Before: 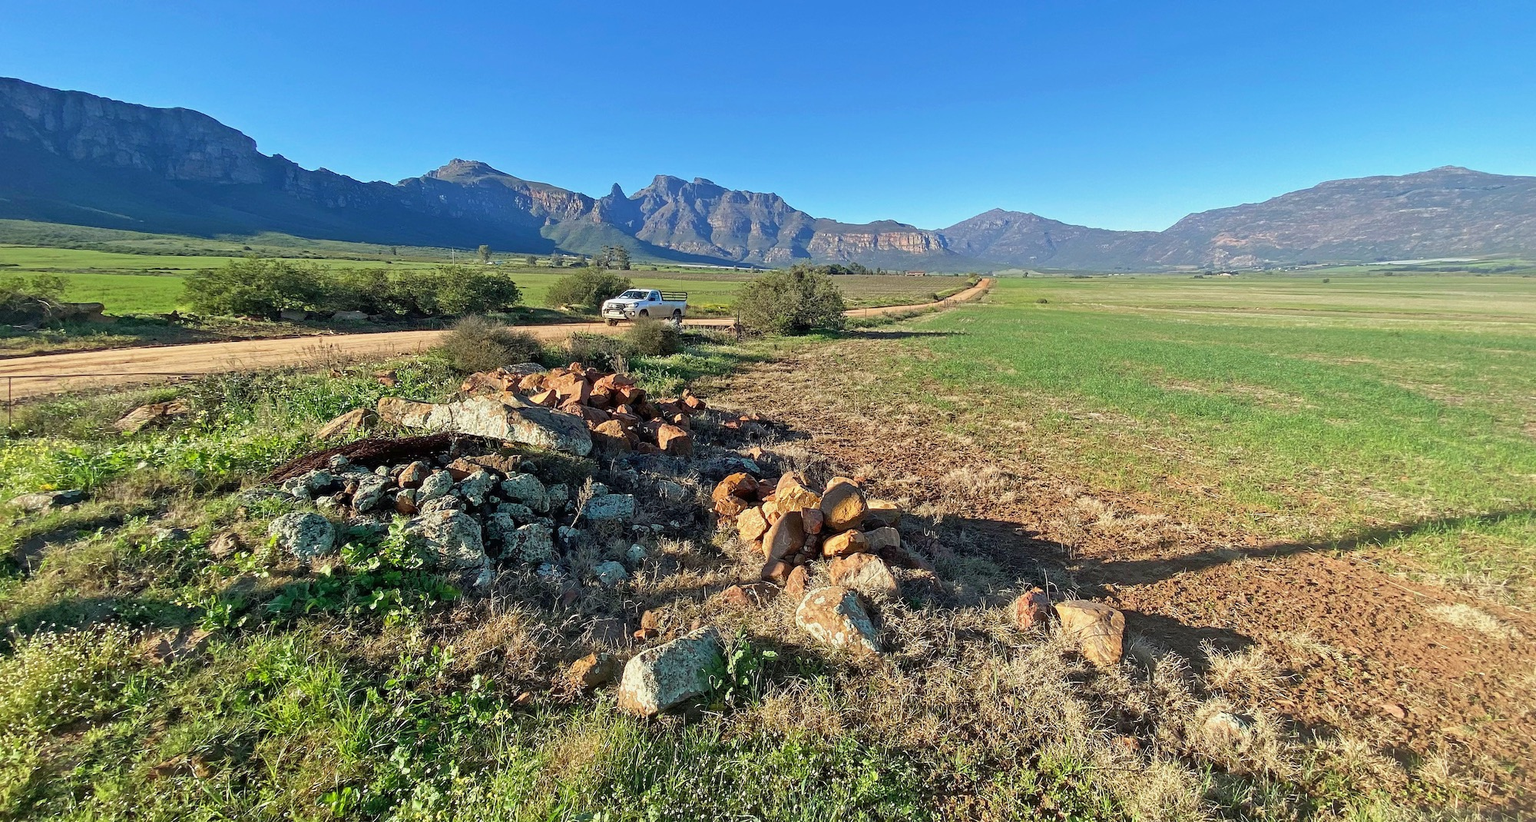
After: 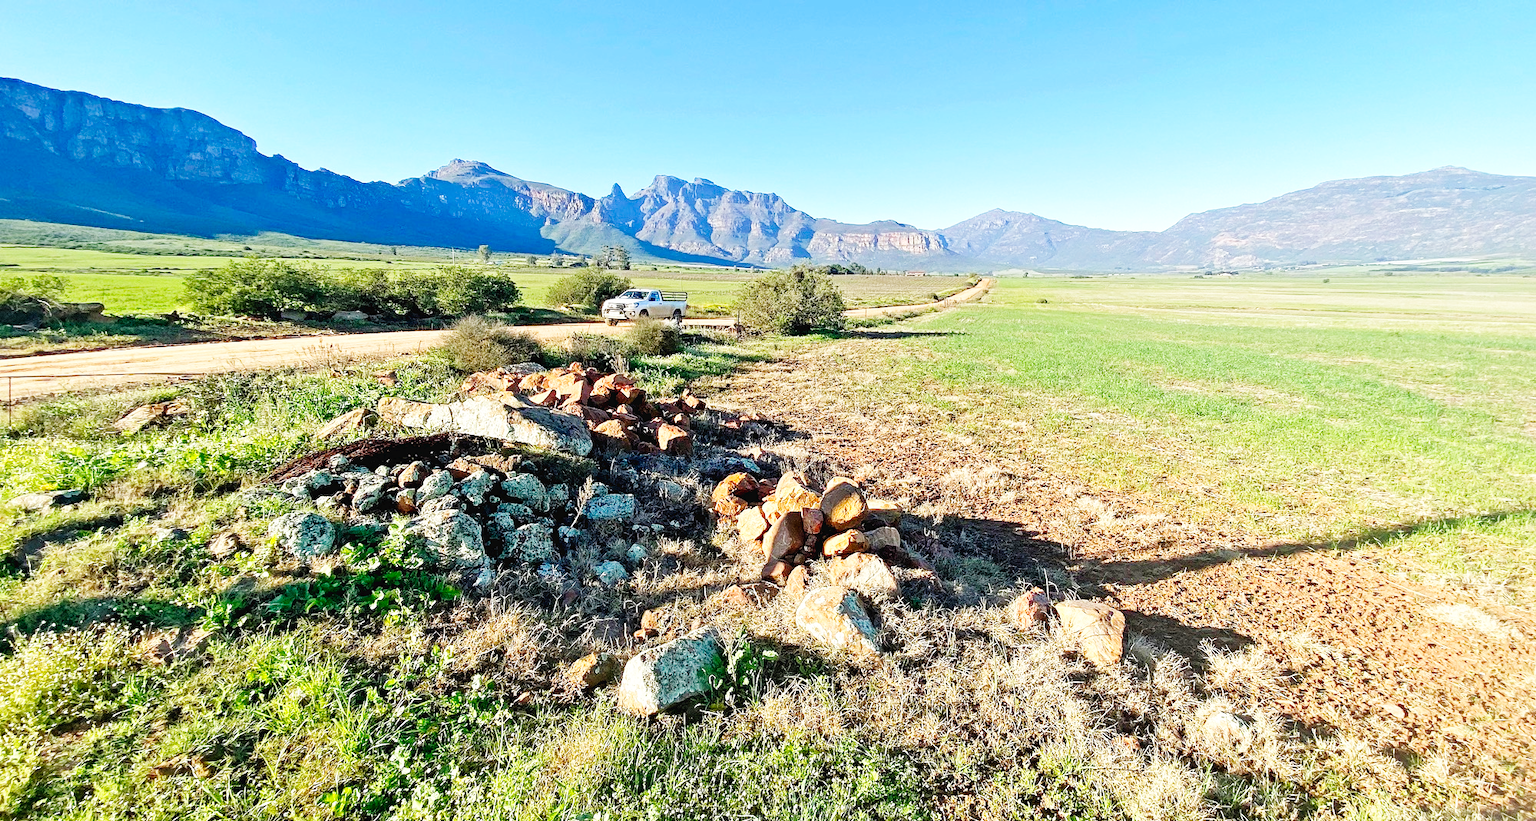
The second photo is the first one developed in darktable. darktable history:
base curve: curves: ch0 [(0, 0.003) (0.001, 0.002) (0.006, 0.004) (0.02, 0.022) (0.048, 0.086) (0.094, 0.234) (0.162, 0.431) (0.258, 0.629) (0.385, 0.8) (0.548, 0.918) (0.751, 0.988) (1, 1)], preserve colors none
tone equalizer: on, module defaults
